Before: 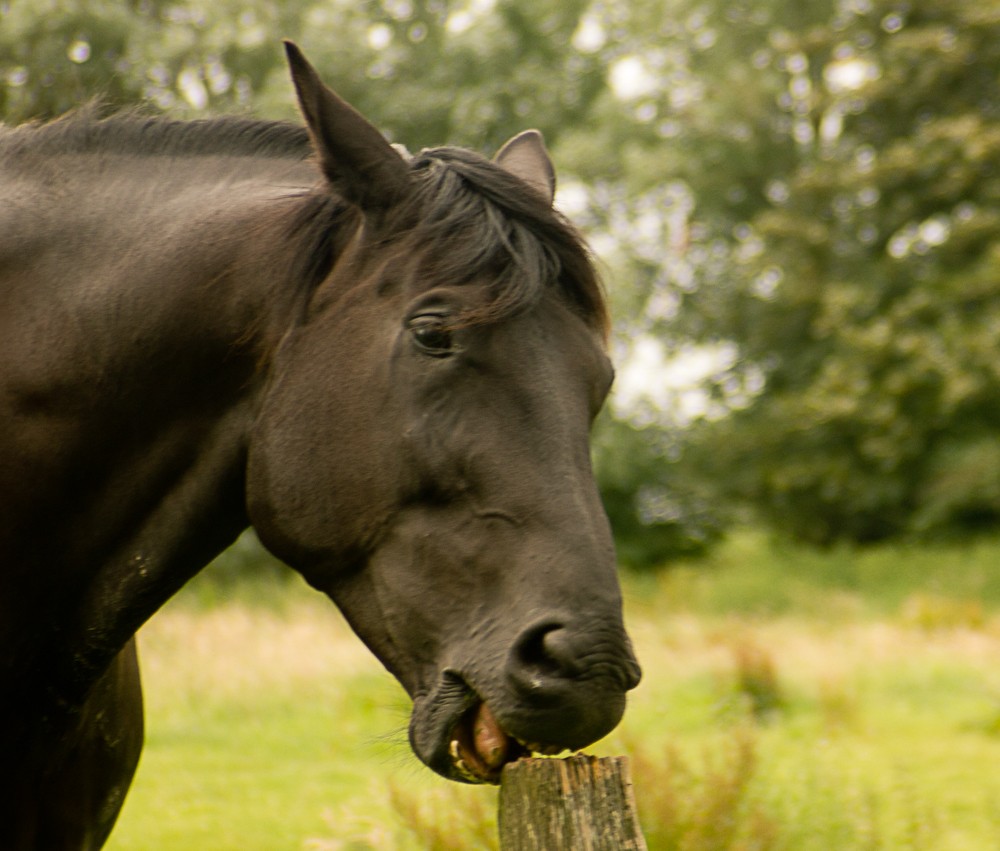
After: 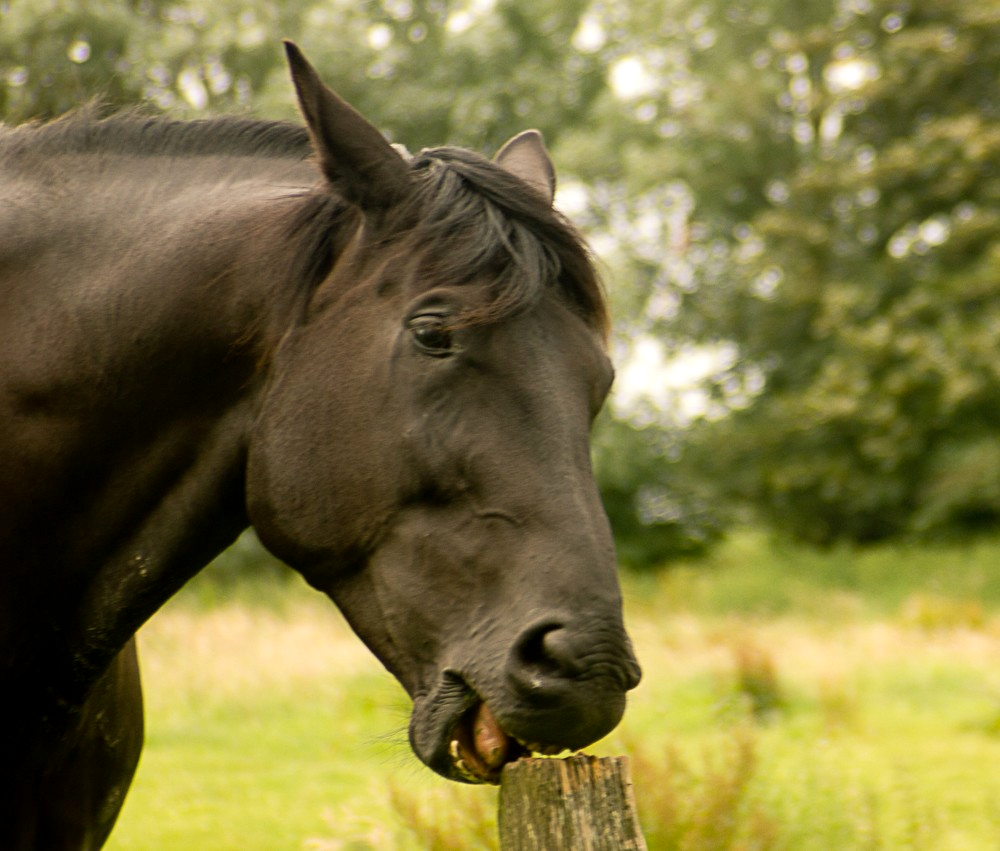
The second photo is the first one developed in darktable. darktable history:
exposure: black level correction 0.001, exposure 0.191 EV, compensate exposure bias true, compensate highlight preservation false
